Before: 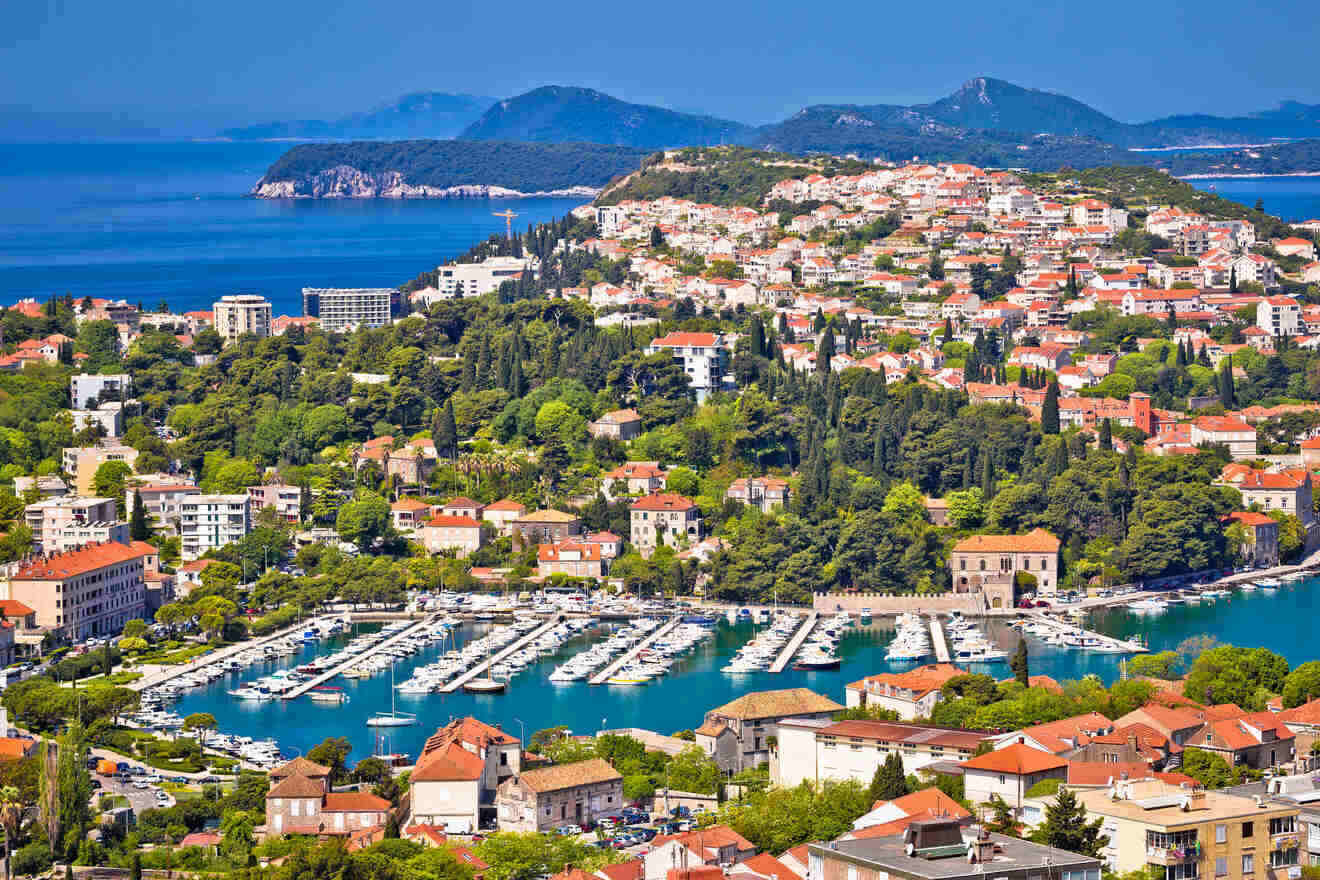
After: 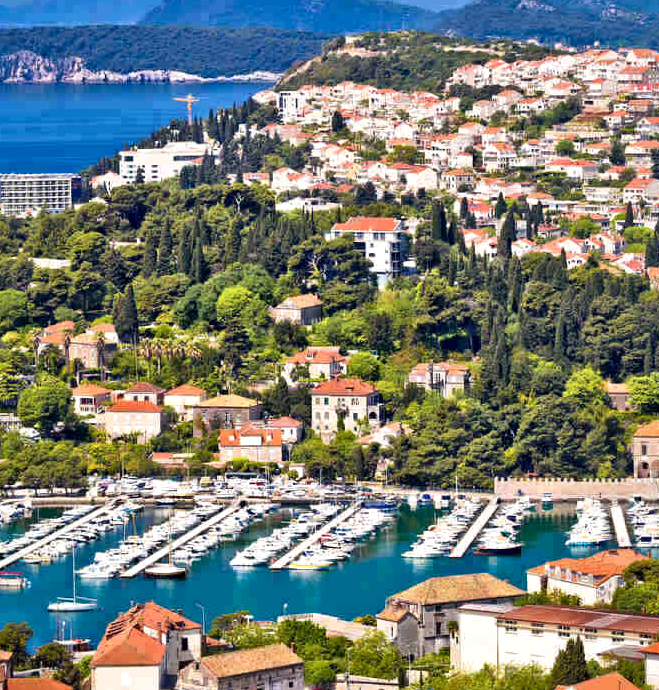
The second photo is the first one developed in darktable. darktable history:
crop and rotate: angle 0.011°, left 24.226%, top 13.163%, right 25.769%, bottom 8.375%
tone equalizer: edges refinement/feathering 500, mask exposure compensation -1.57 EV, preserve details no
local contrast: mode bilateral grid, contrast 24, coarseness 59, detail 151%, midtone range 0.2
